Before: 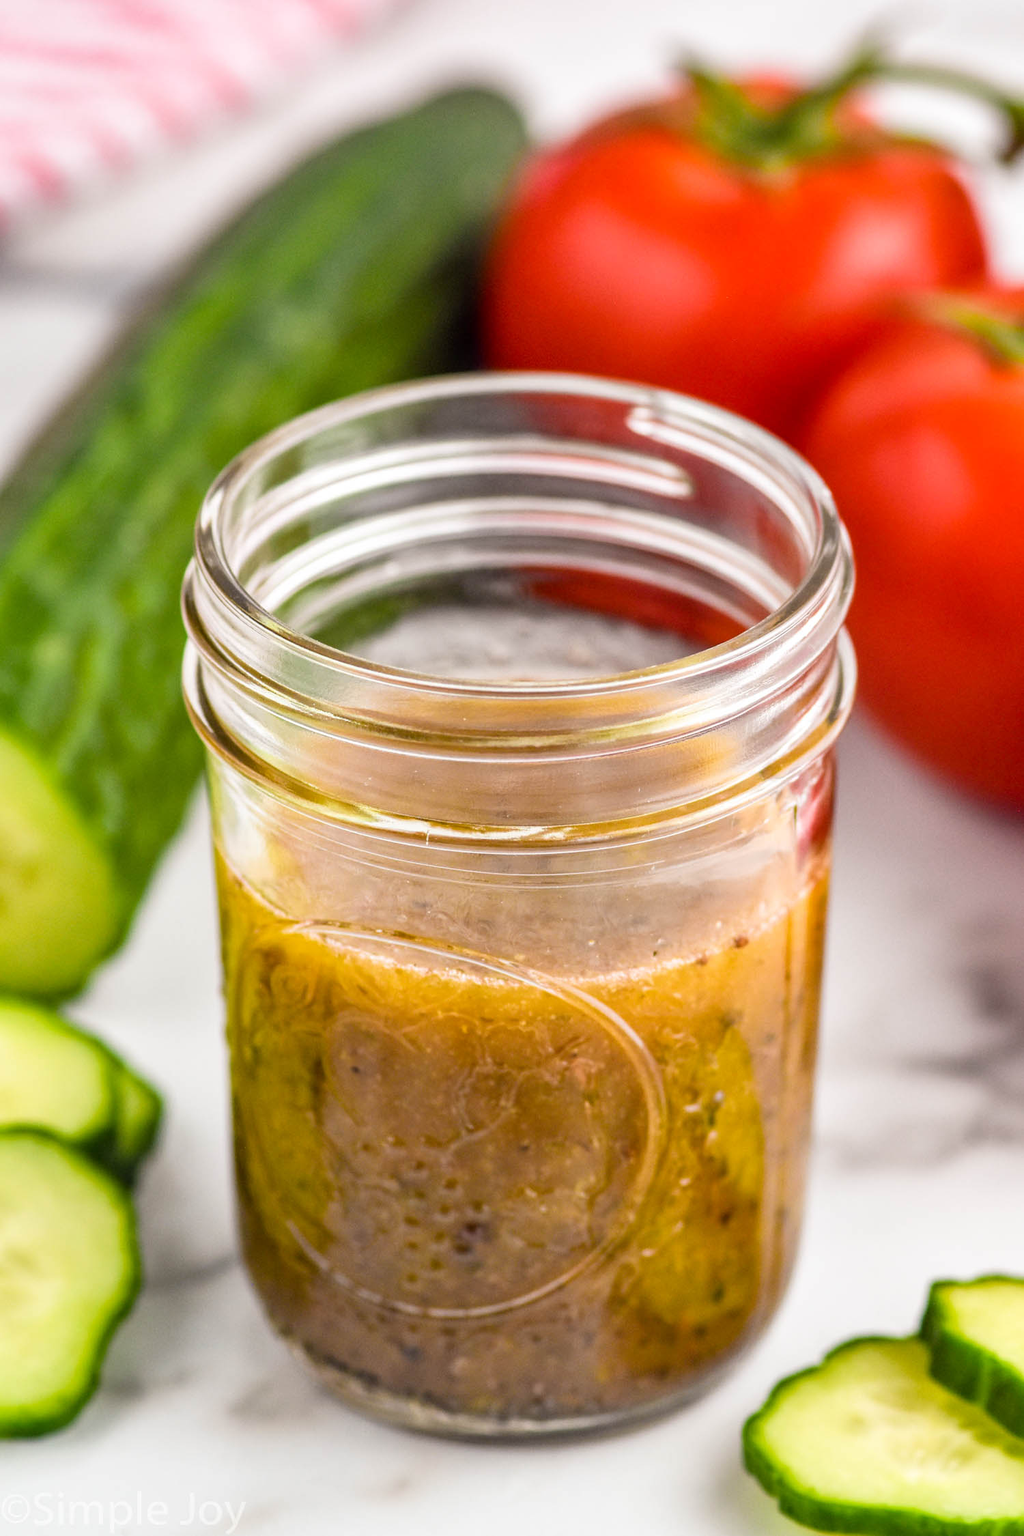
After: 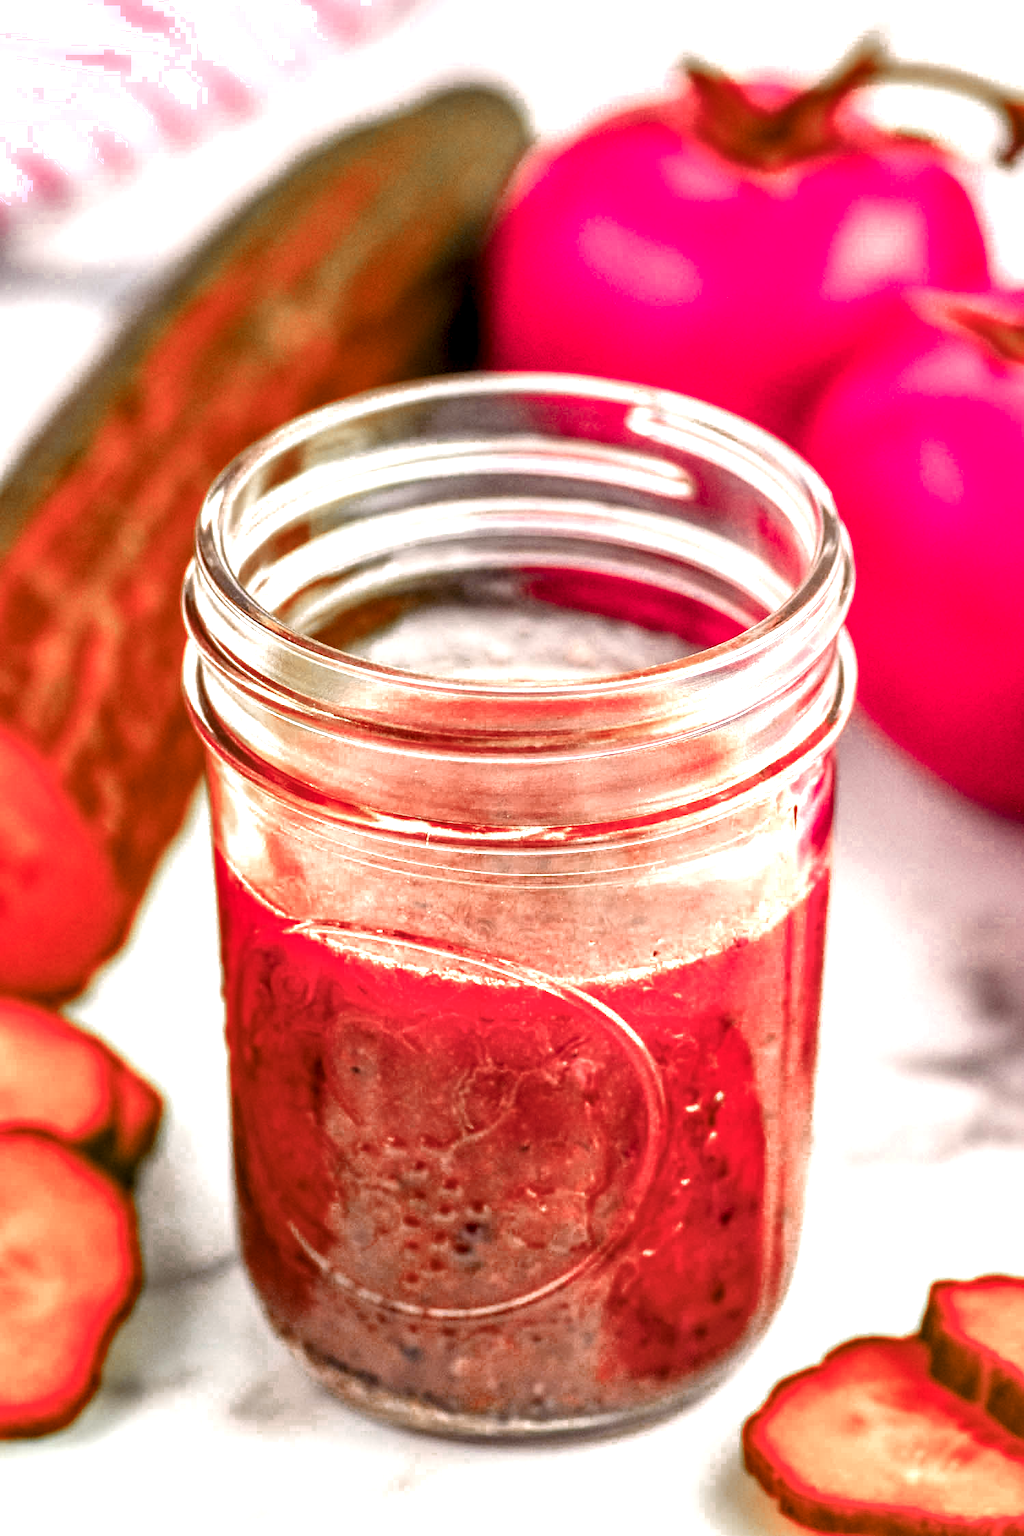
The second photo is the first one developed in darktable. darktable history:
local contrast: highlights 27%, detail 150%
color zones: curves: ch0 [(0.006, 0.385) (0.143, 0.563) (0.243, 0.321) (0.352, 0.464) (0.516, 0.456) (0.625, 0.5) (0.75, 0.5) (0.875, 0.5)]; ch1 [(0, 0.5) (0.134, 0.504) (0.246, 0.463) (0.421, 0.515) (0.5, 0.56) (0.625, 0.5) (0.75, 0.5) (0.875, 0.5)]; ch2 [(0, 0.5) (0.131, 0.426) (0.307, 0.289) (0.38, 0.188) (0.513, 0.216) (0.625, 0.548) (0.75, 0.468) (0.838, 0.396) (0.971, 0.311)]
exposure: exposure 0.601 EV, compensate highlight preservation false
color balance rgb: shadows lift › chroma 4.443%, shadows lift › hue 25.29°, power › hue 328.96°, perceptual saturation grading › global saturation 19.983%, global vibrance 20%
